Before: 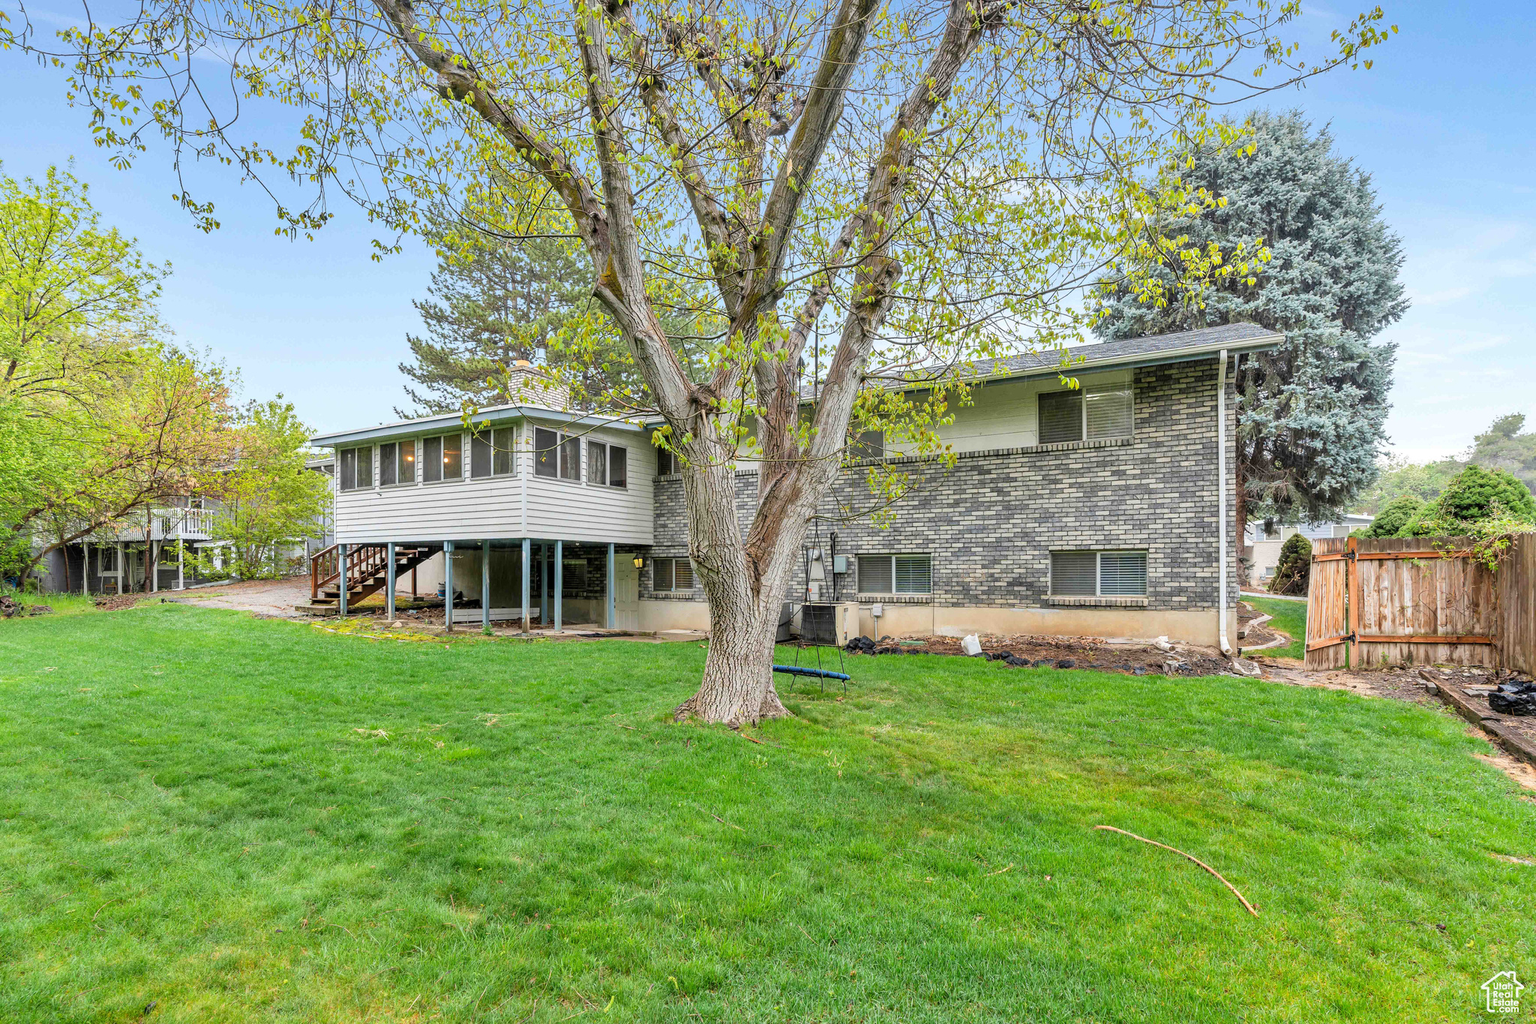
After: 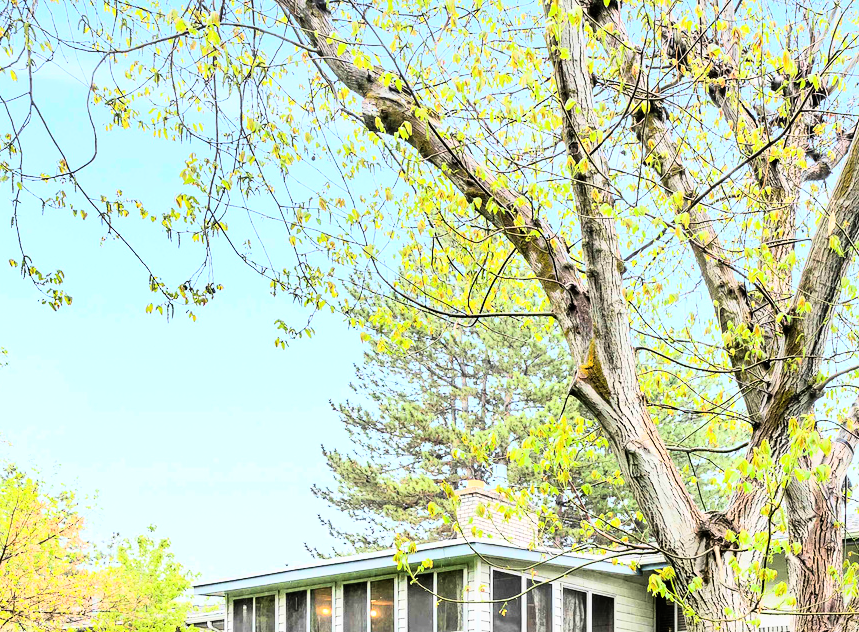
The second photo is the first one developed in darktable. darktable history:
crop and rotate: left 10.817%, top 0.062%, right 47.194%, bottom 53.626%
rgb curve: curves: ch0 [(0, 0) (0.21, 0.15) (0.24, 0.21) (0.5, 0.75) (0.75, 0.96) (0.89, 0.99) (1, 1)]; ch1 [(0, 0.02) (0.21, 0.13) (0.25, 0.2) (0.5, 0.67) (0.75, 0.9) (0.89, 0.97) (1, 1)]; ch2 [(0, 0.02) (0.21, 0.13) (0.25, 0.2) (0.5, 0.67) (0.75, 0.9) (0.89, 0.97) (1, 1)], compensate middle gray true
